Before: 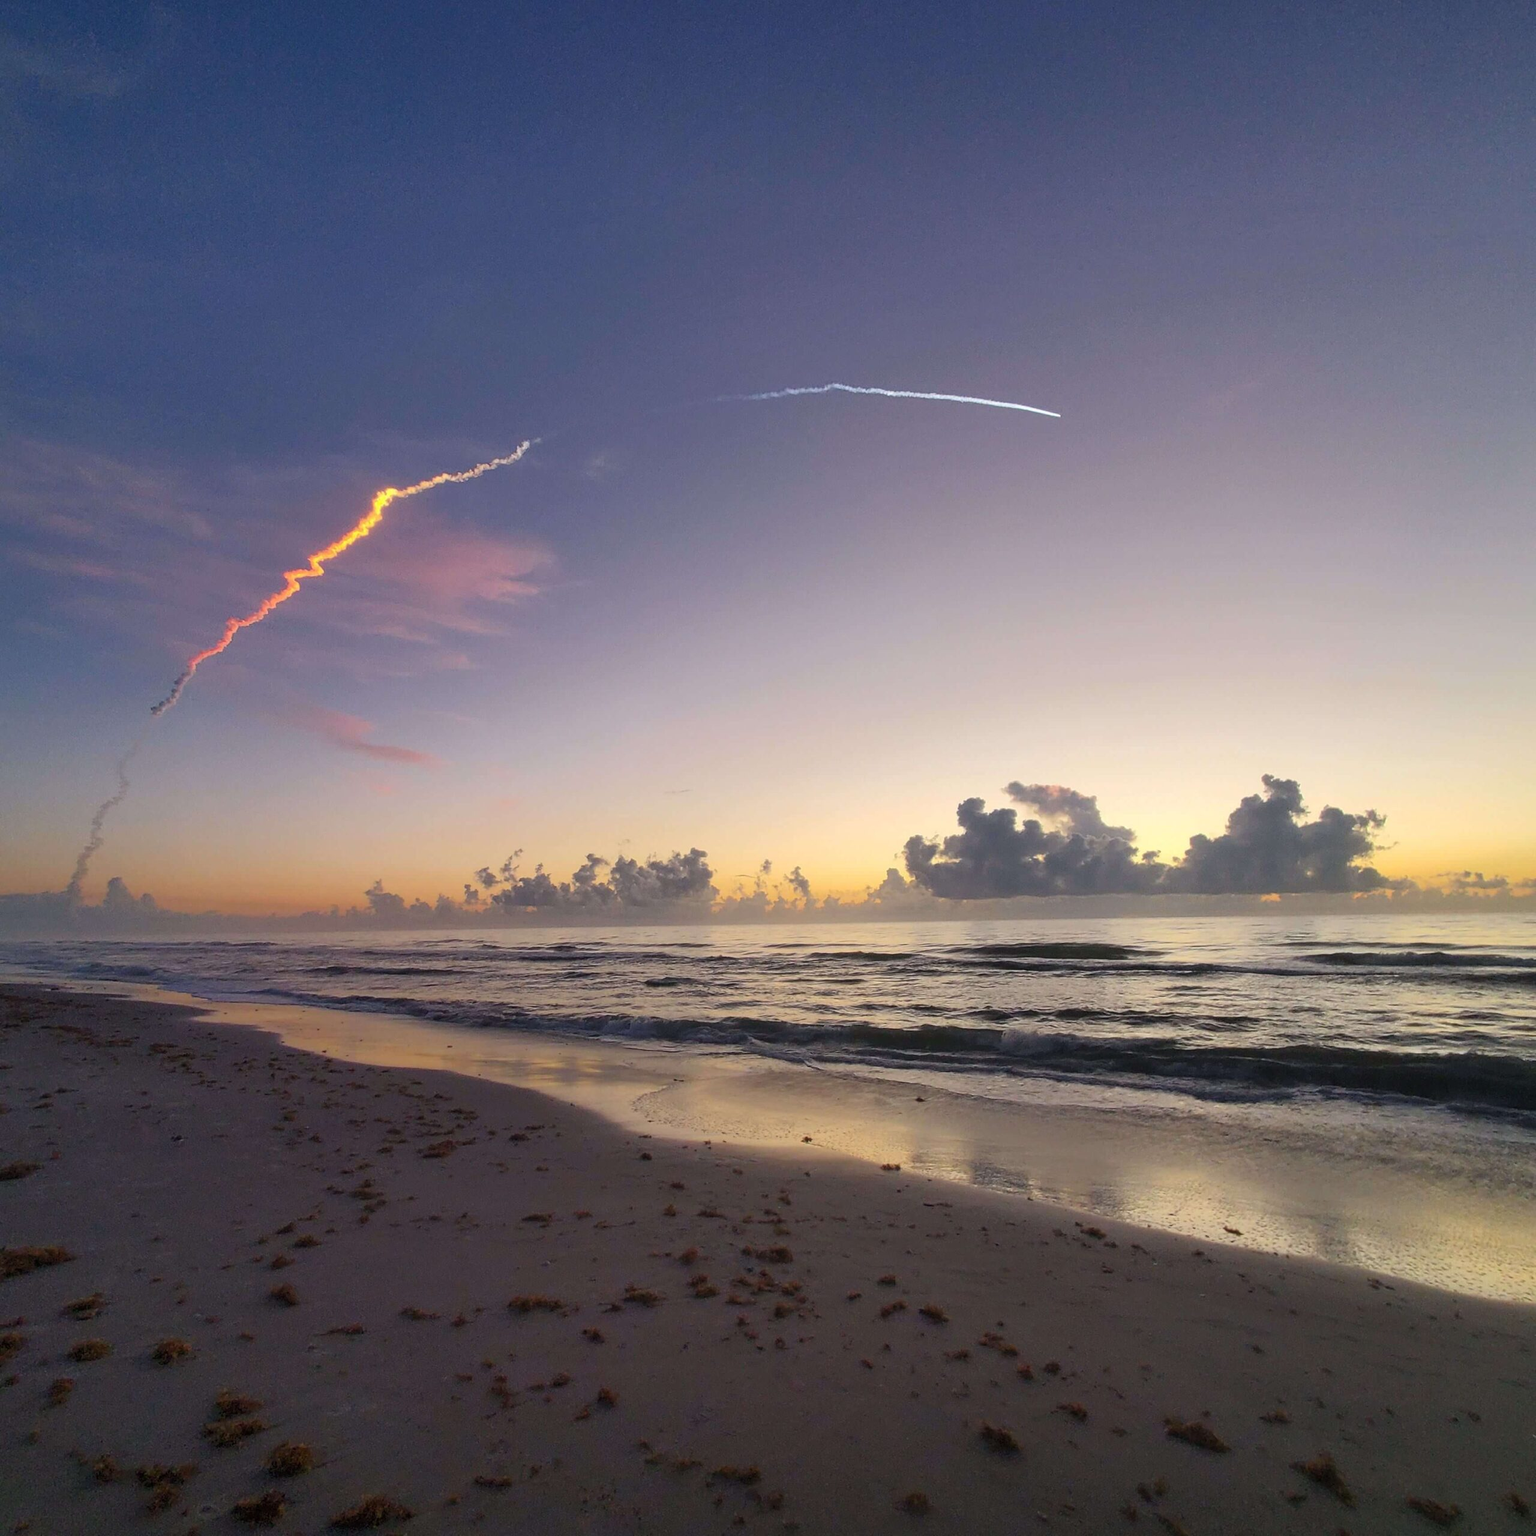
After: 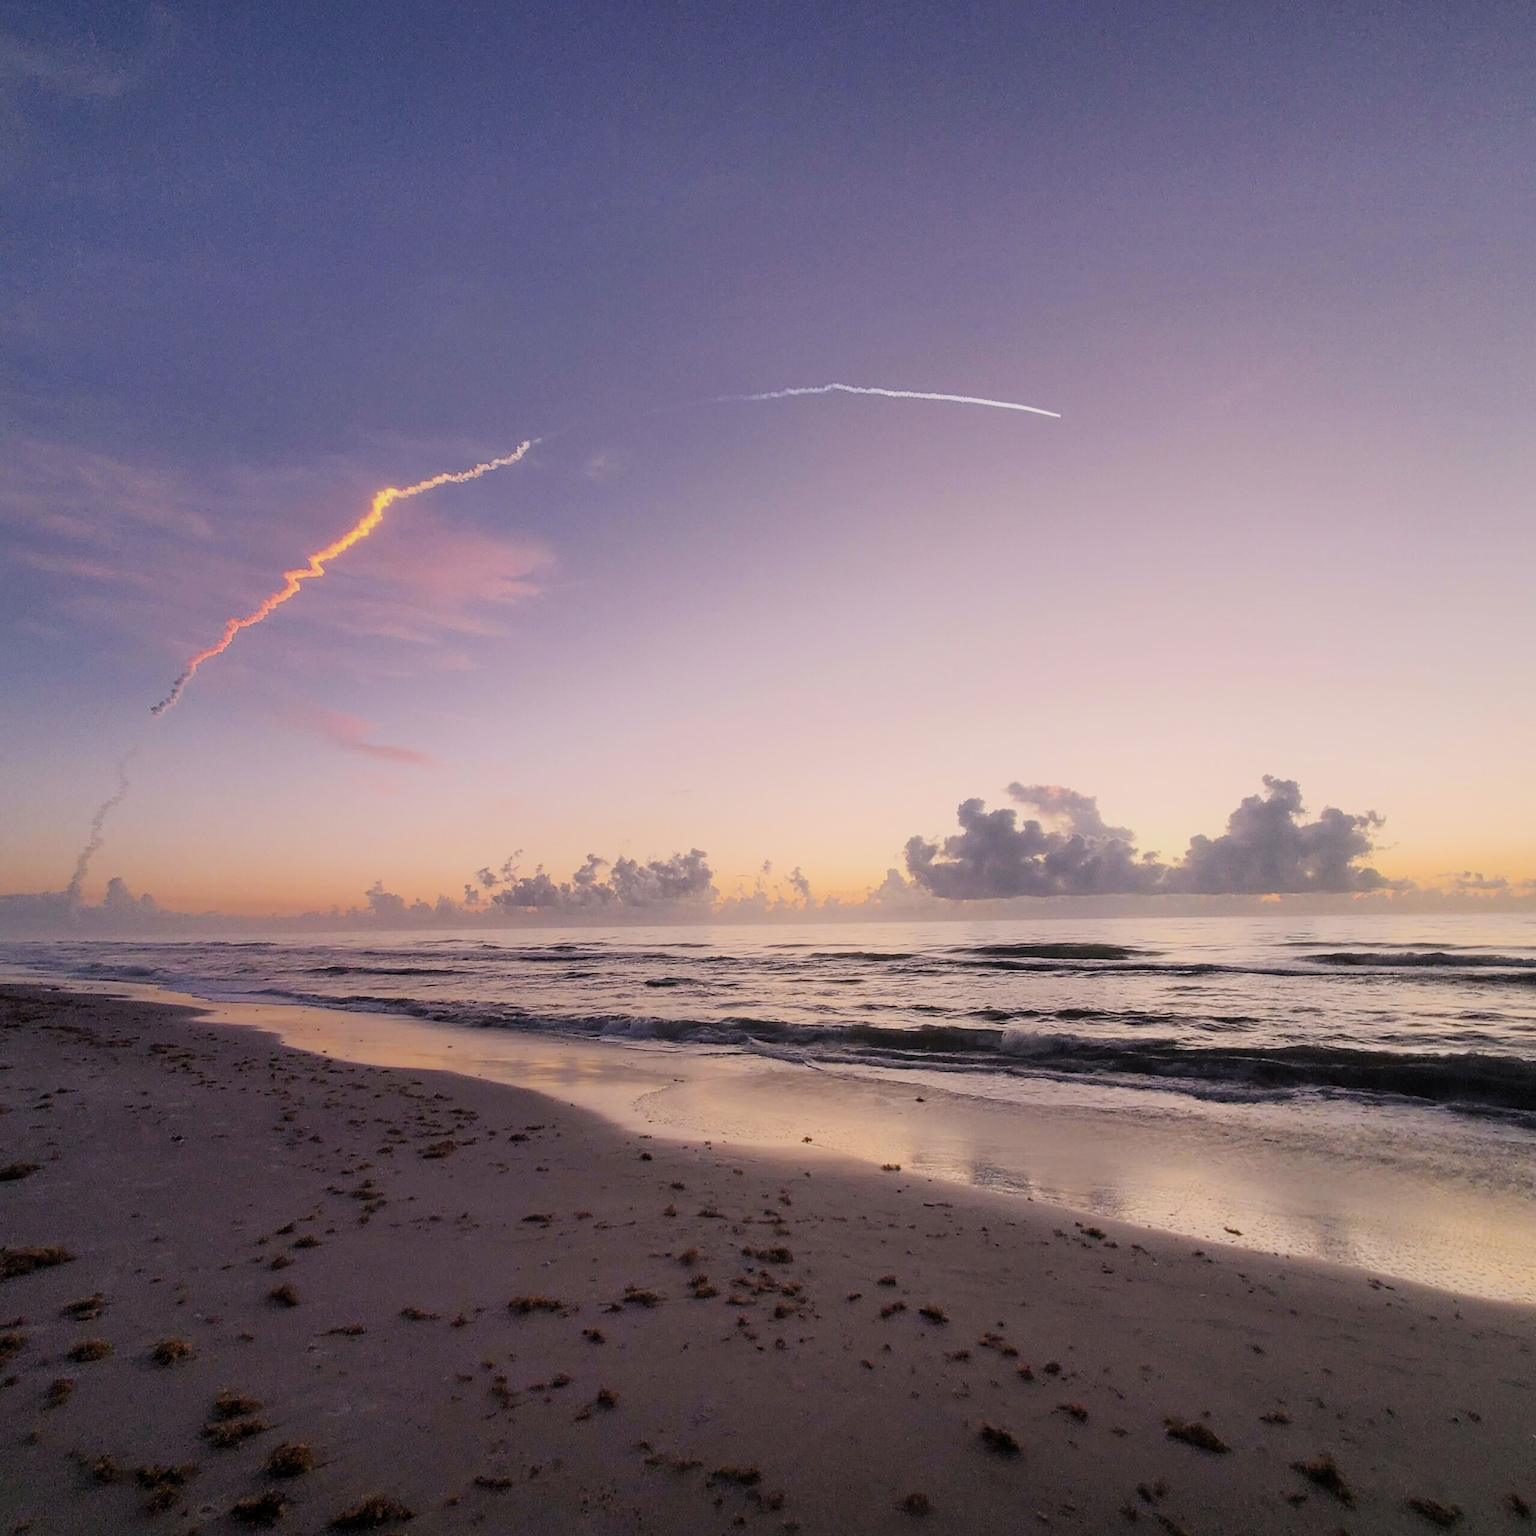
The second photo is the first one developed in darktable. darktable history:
contrast brightness saturation: saturation -0.175
filmic rgb: black relative exposure -6.98 EV, white relative exposure 5.57 EV, hardness 2.85
shadows and highlights: radius 92.84, shadows -15.11, white point adjustment 0.168, highlights 30.87, compress 48.46%, soften with gaussian
color calibration: output R [1.063, -0.012, -0.003, 0], output B [-0.079, 0.047, 1, 0], gray › normalize channels true, illuminant custom, x 0.349, y 0.364, temperature 4941.34 K, gamut compression 0.003
exposure: exposure 0.578 EV, compensate highlight preservation false
